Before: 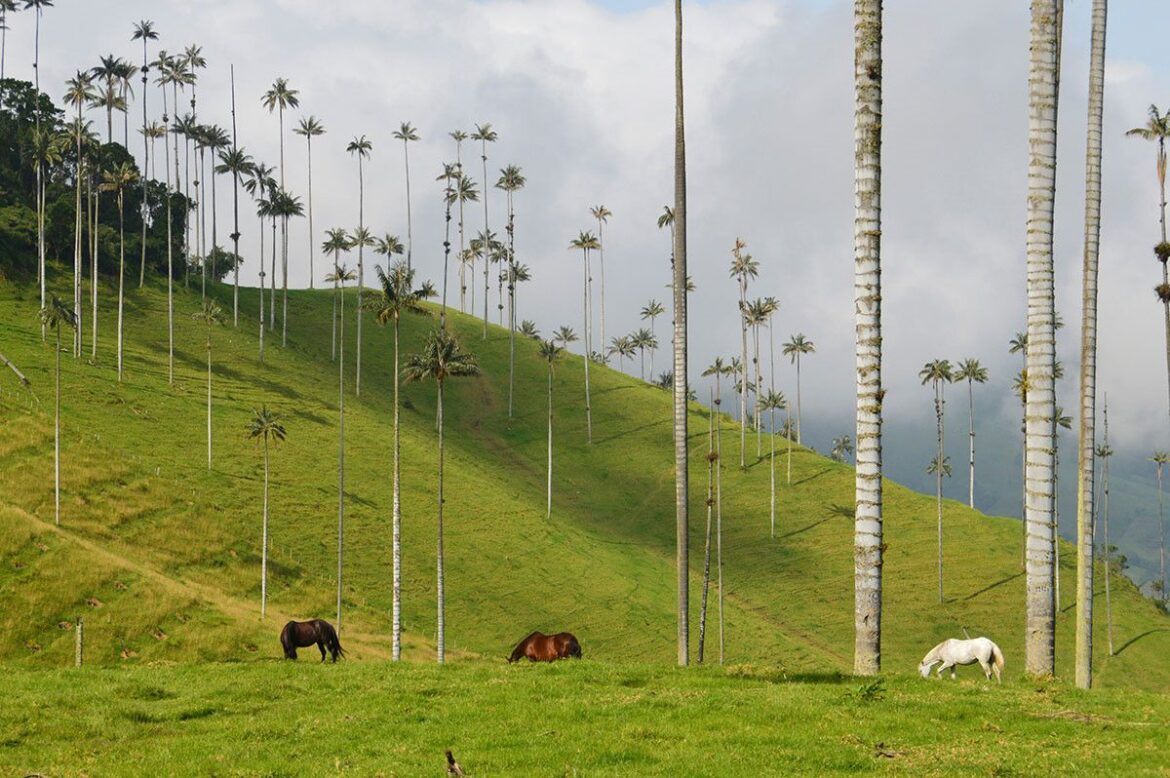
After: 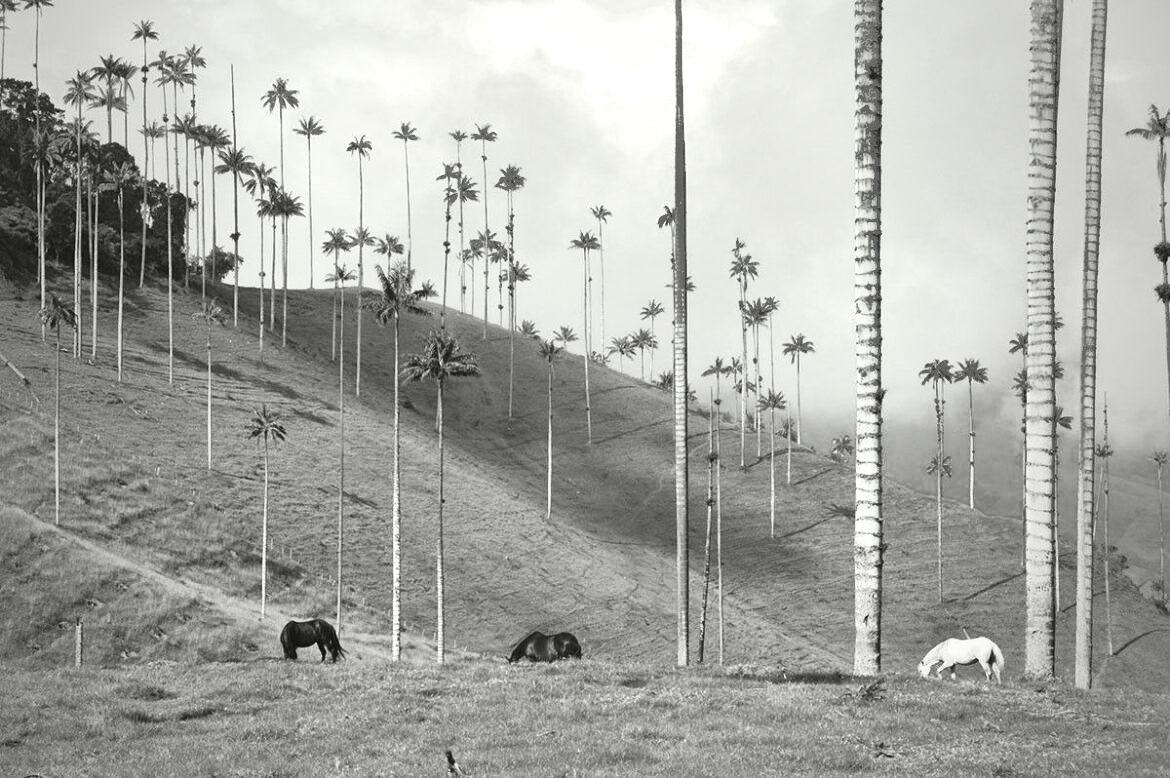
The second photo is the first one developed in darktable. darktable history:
local contrast: mode bilateral grid, contrast 19, coarseness 49, detail 132%, midtone range 0.2
contrast brightness saturation: contrast 0.074
exposure: black level correction -0.005, exposure 0.628 EV, compensate exposure bias true, compensate highlight preservation false
tone curve: curves: ch0 [(0, 0.023) (0.087, 0.065) (0.184, 0.168) (0.45, 0.54) (0.57, 0.683) (0.706, 0.841) (0.877, 0.948) (1, 0.984)]; ch1 [(0, 0) (0.388, 0.369) (0.447, 0.447) (0.505, 0.5) (0.534, 0.528) (0.57, 0.571) (0.592, 0.602) (0.644, 0.663) (1, 1)]; ch2 [(0, 0) (0.314, 0.223) (0.427, 0.405) (0.492, 0.496) (0.524, 0.547) (0.534, 0.57) (0.583, 0.605) (0.673, 0.667) (1, 1)], color space Lab, independent channels, preserve colors none
color calibration: output gray [0.21, 0.42, 0.37, 0], illuminant as shot in camera, x 0.358, y 0.373, temperature 4628.91 K
vignetting: fall-off start 72.78%, fall-off radius 107.01%, width/height ratio 0.73
shadows and highlights: shadows 39.23, highlights -59.83
